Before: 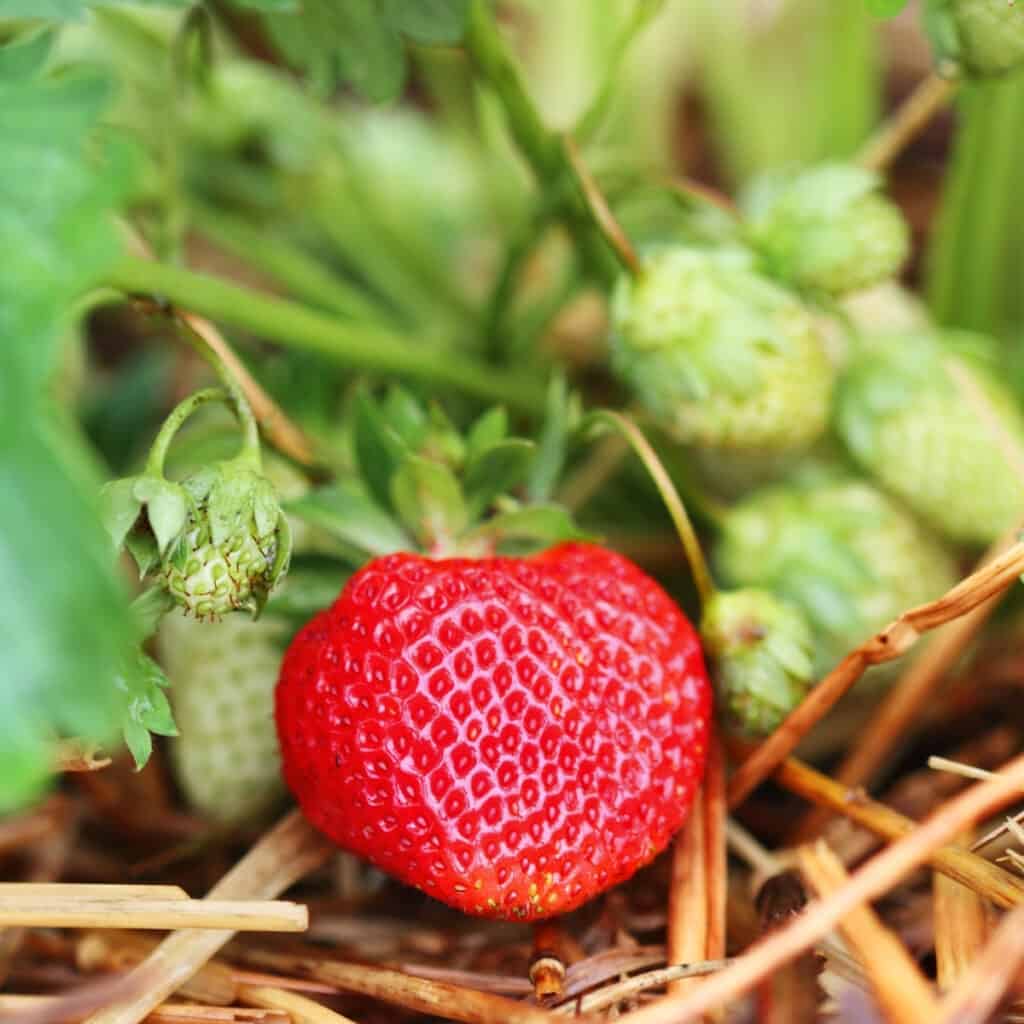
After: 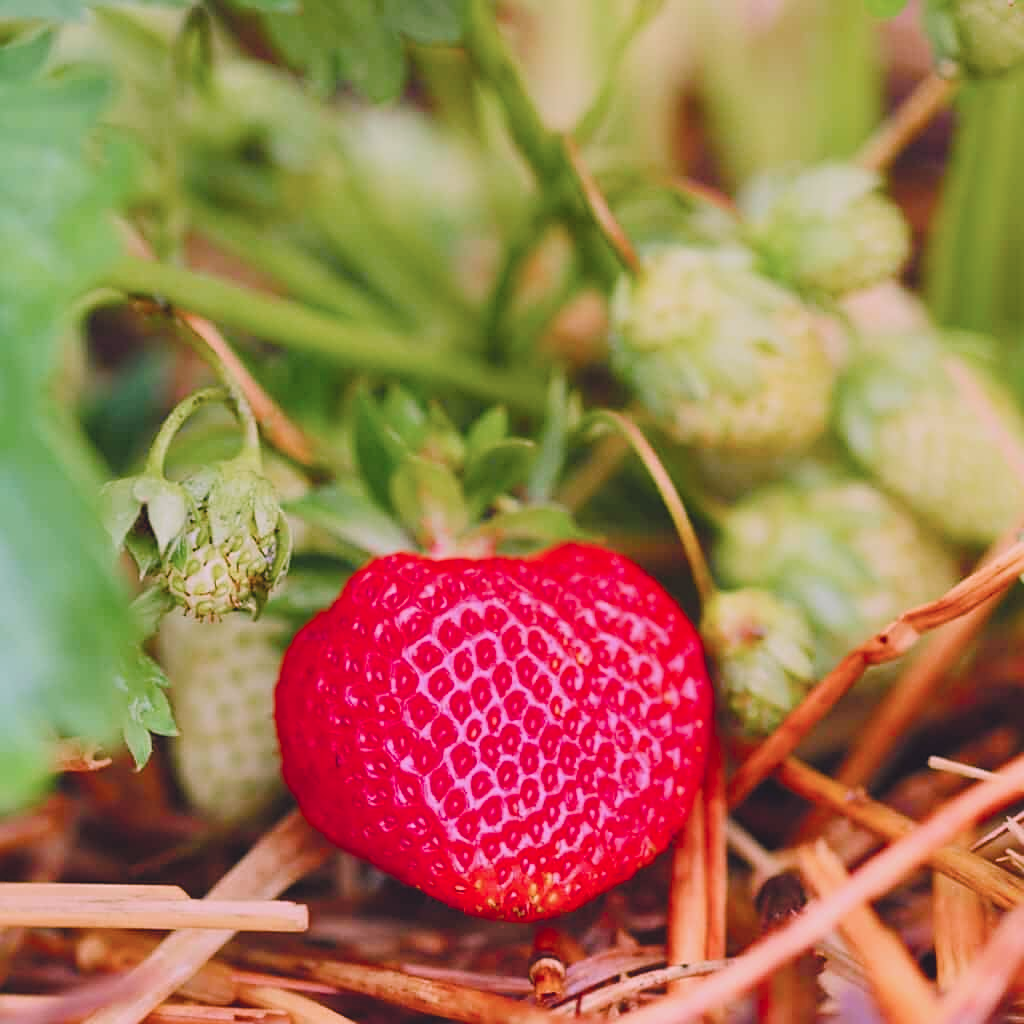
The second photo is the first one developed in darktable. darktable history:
color correction: highlights a* 15.46, highlights b* -20.56
filmic rgb: black relative exposure -7.65 EV, white relative exposure 4.56 EV, hardness 3.61, color science v6 (2022)
sharpen: on, module defaults
color balance rgb: shadows lift › chroma 3%, shadows lift › hue 280.8°, power › hue 330°, highlights gain › chroma 3%, highlights gain › hue 75.6°, global offset › luminance 2%, perceptual saturation grading › global saturation 20%, perceptual saturation grading › highlights -25%, perceptual saturation grading › shadows 50%, global vibrance 20.33%
